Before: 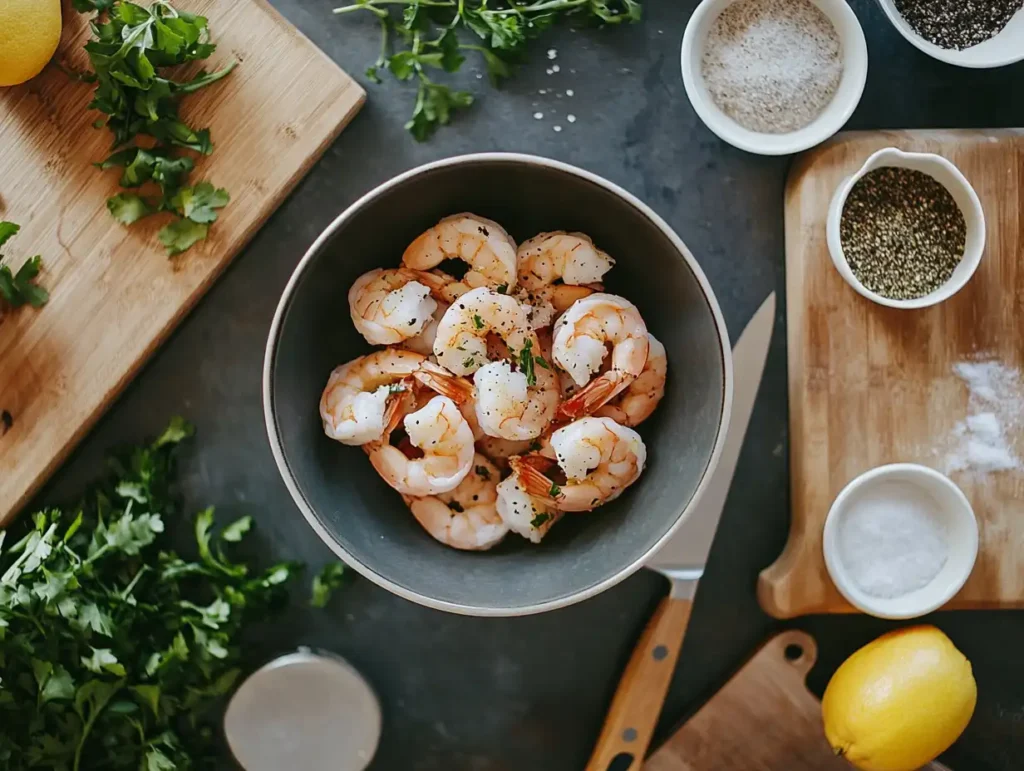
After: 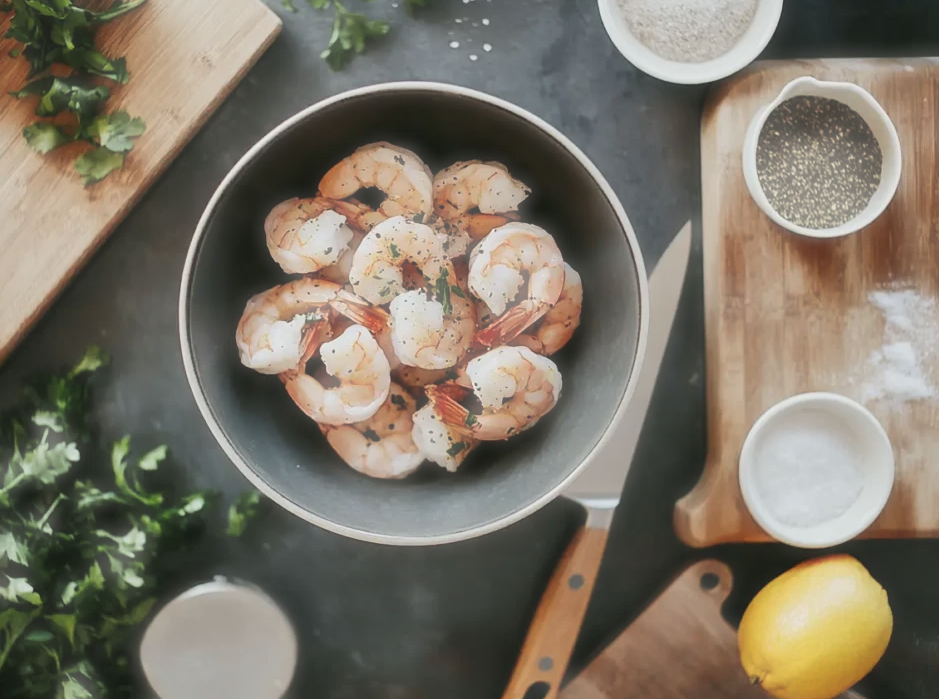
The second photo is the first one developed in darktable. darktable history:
exposure: black level correction 0.001, exposure 0.191 EV, compensate highlight preservation false
crop and rotate: left 8.262%, top 9.226%
haze removal: strength -0.9, distance 0.225, compatibility mode true, adaptive false
shadows and highlights: soften with gaussian
